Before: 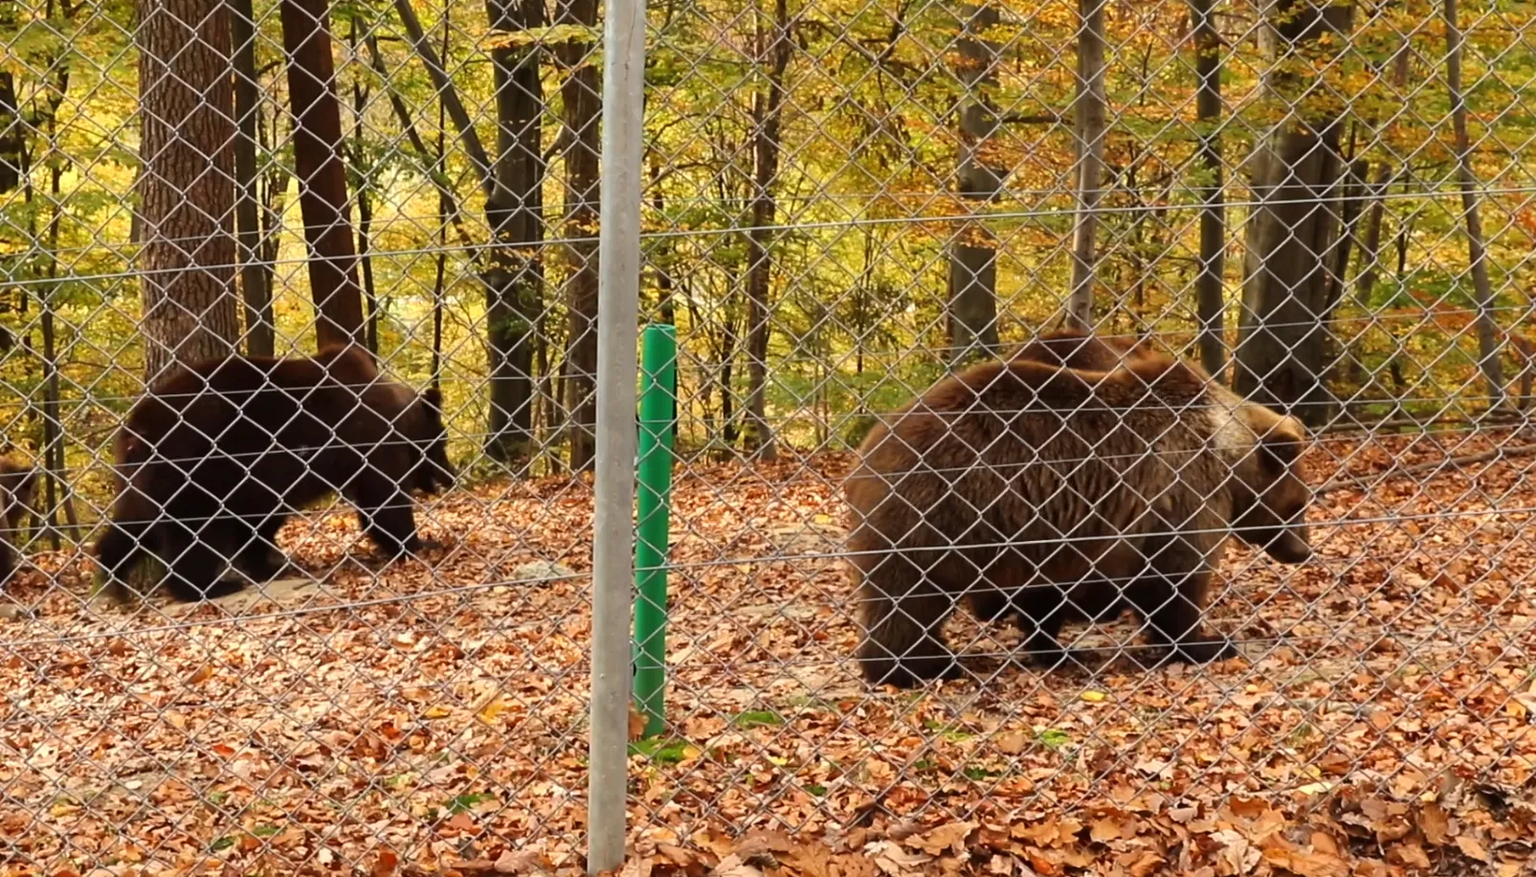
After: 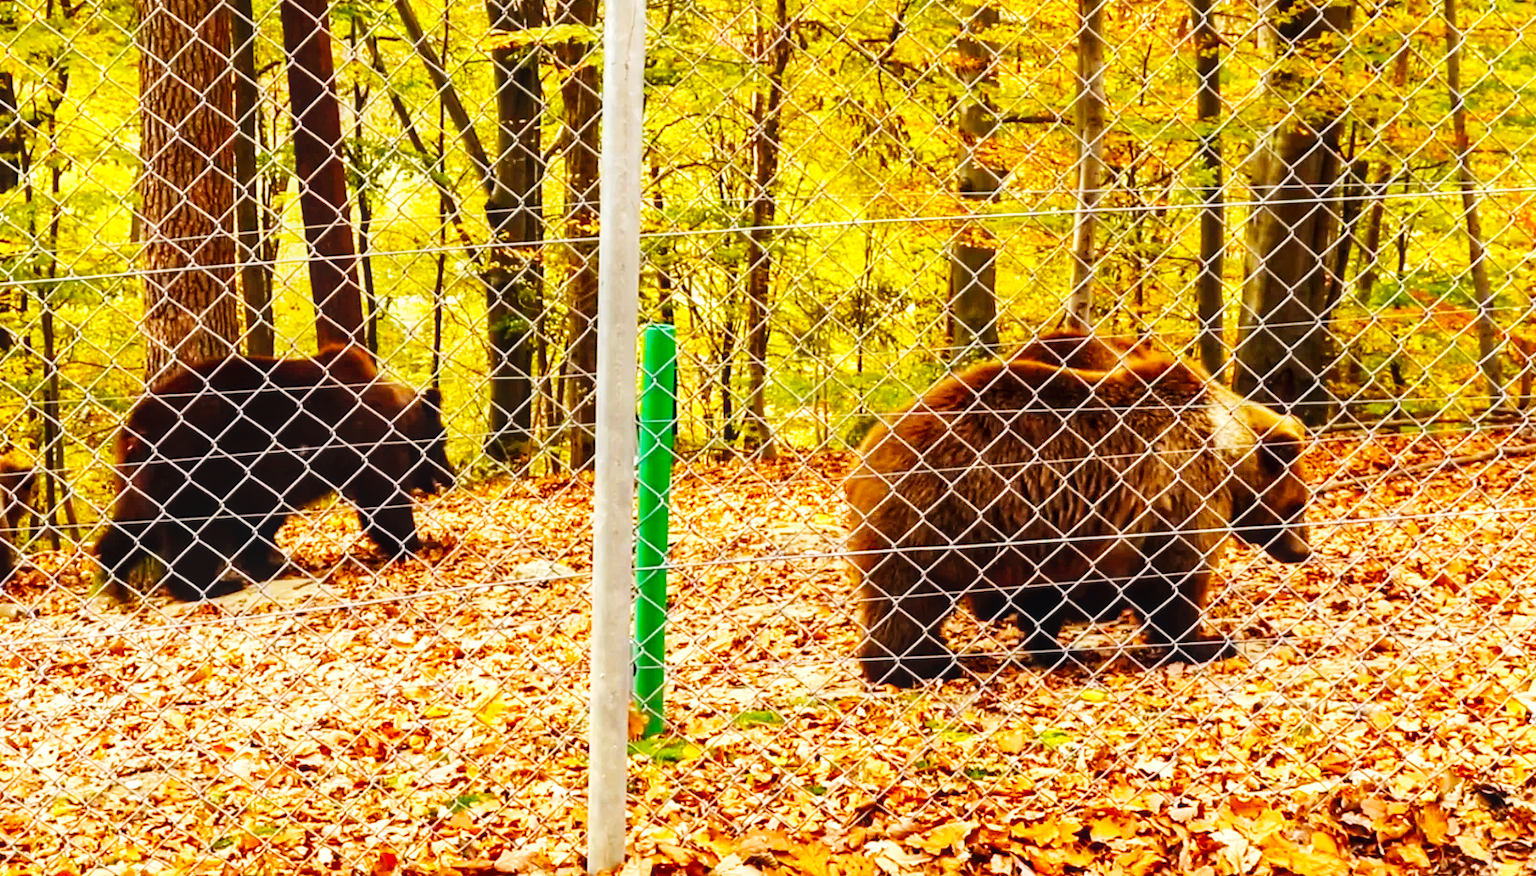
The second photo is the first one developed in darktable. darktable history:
base curve: curves: ch0 [(0, 0.003) (0.001, 0.002) (0.006, 0.004) (0.02, 0.022) (0.048, 0.086) (0.094, 0.234) (0.162, 0.431) (0.258, 0.629) (0.385, 0.8) (0.548, 0.918) (0.751, 0.988) (1, 1)], preserve colors none
color balance rgb: perceptual saturation grading › global saturation 30%, global vibrance 20%
local contrast: on, module defaults
